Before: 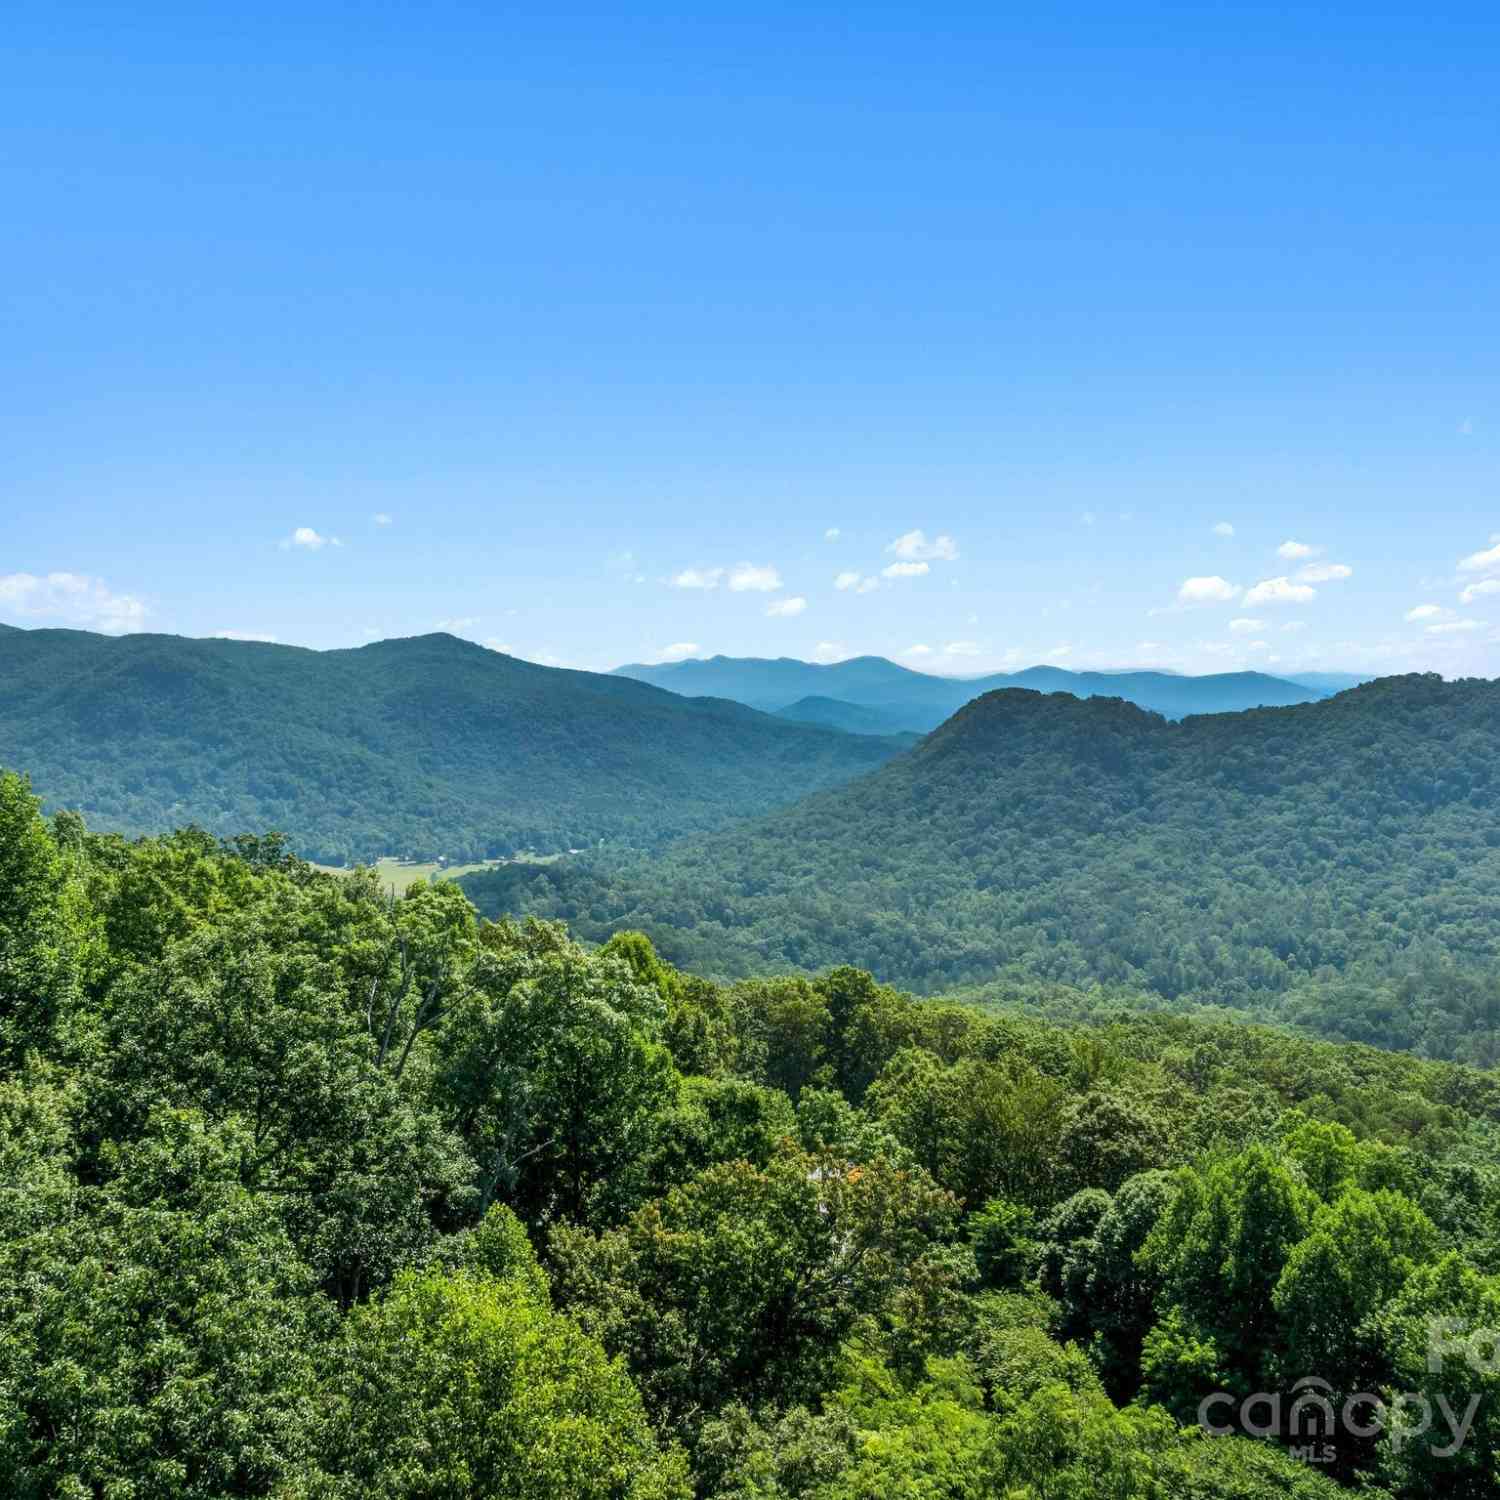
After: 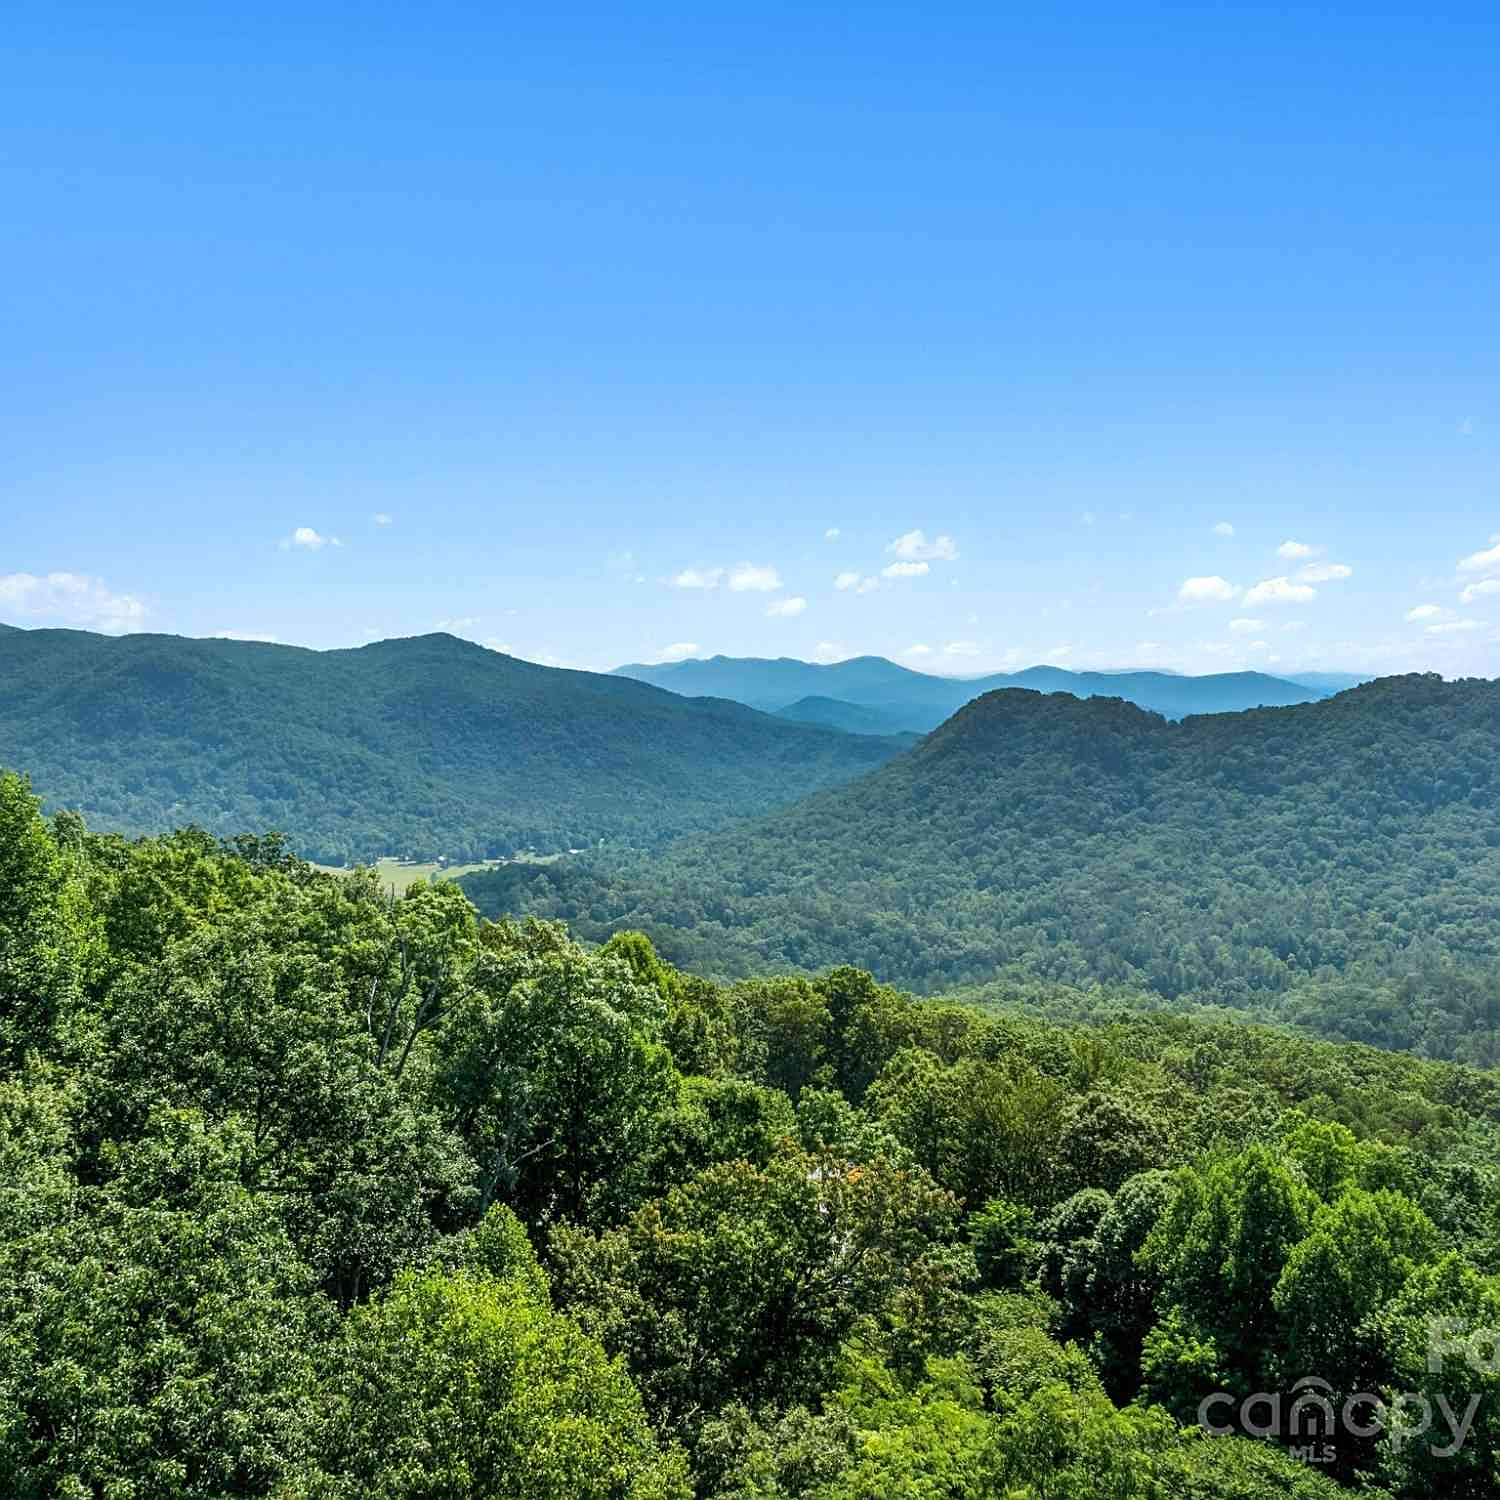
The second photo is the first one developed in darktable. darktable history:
bloom: size 9%, threshold 100%, strength 7%
sharpen: on, module defaults
